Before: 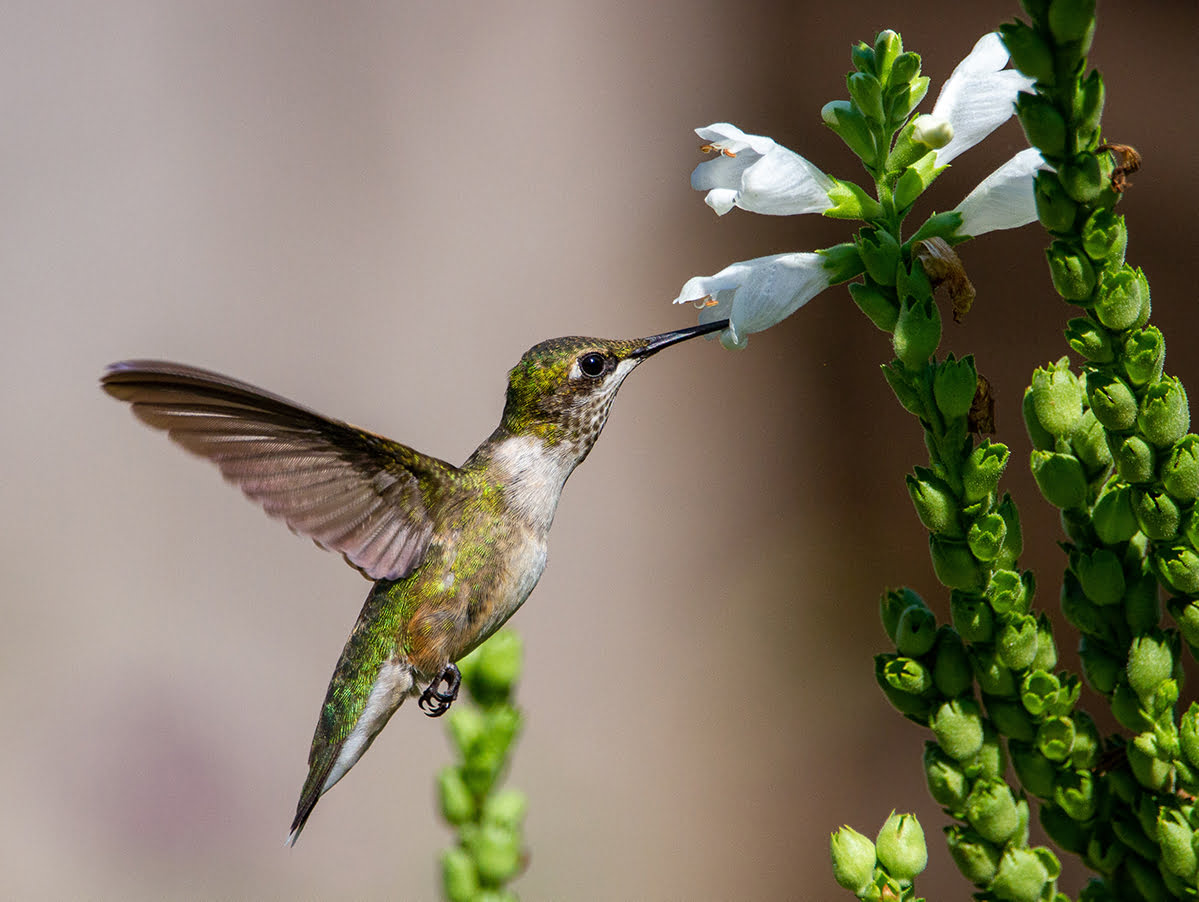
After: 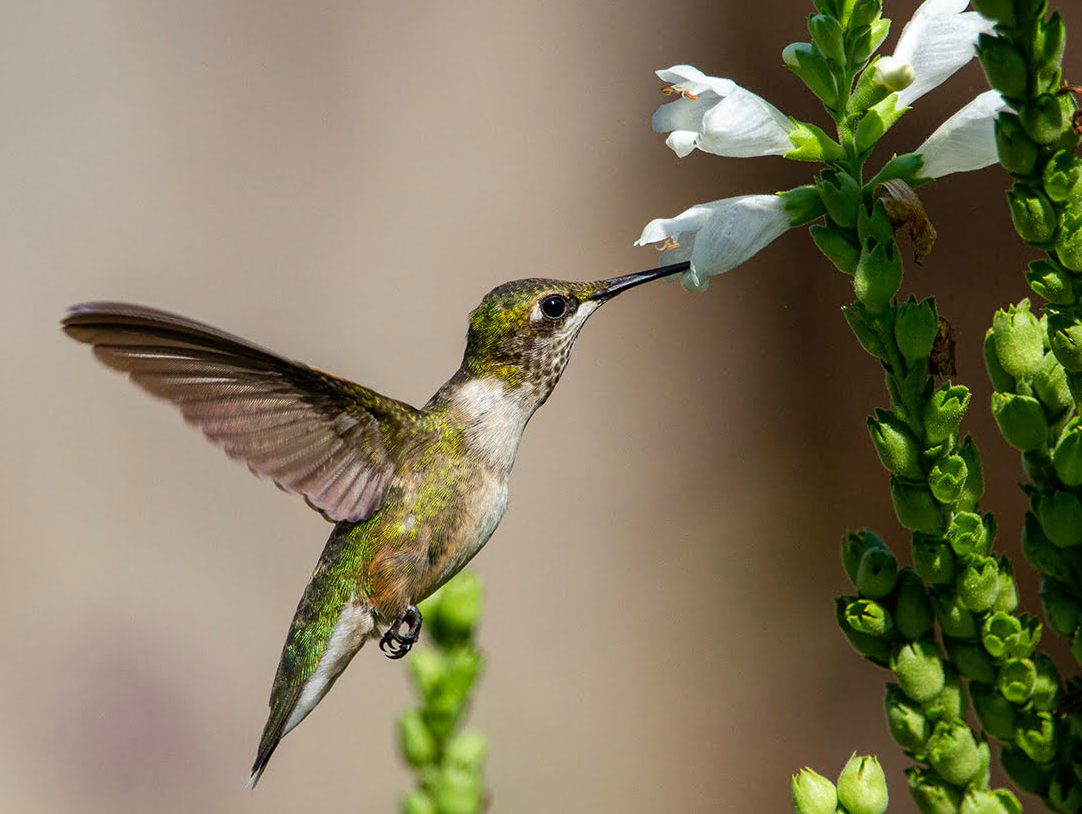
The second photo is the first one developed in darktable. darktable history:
rgb curve: curves: ch2 [(0, 0) (0.567, 0.512) (1, 1)], mode RGB, independent channels
exposure: compensate highlight preservation false
crop: left 3.305%, top 6.436%, right 6.389%, bottom 3.258%
